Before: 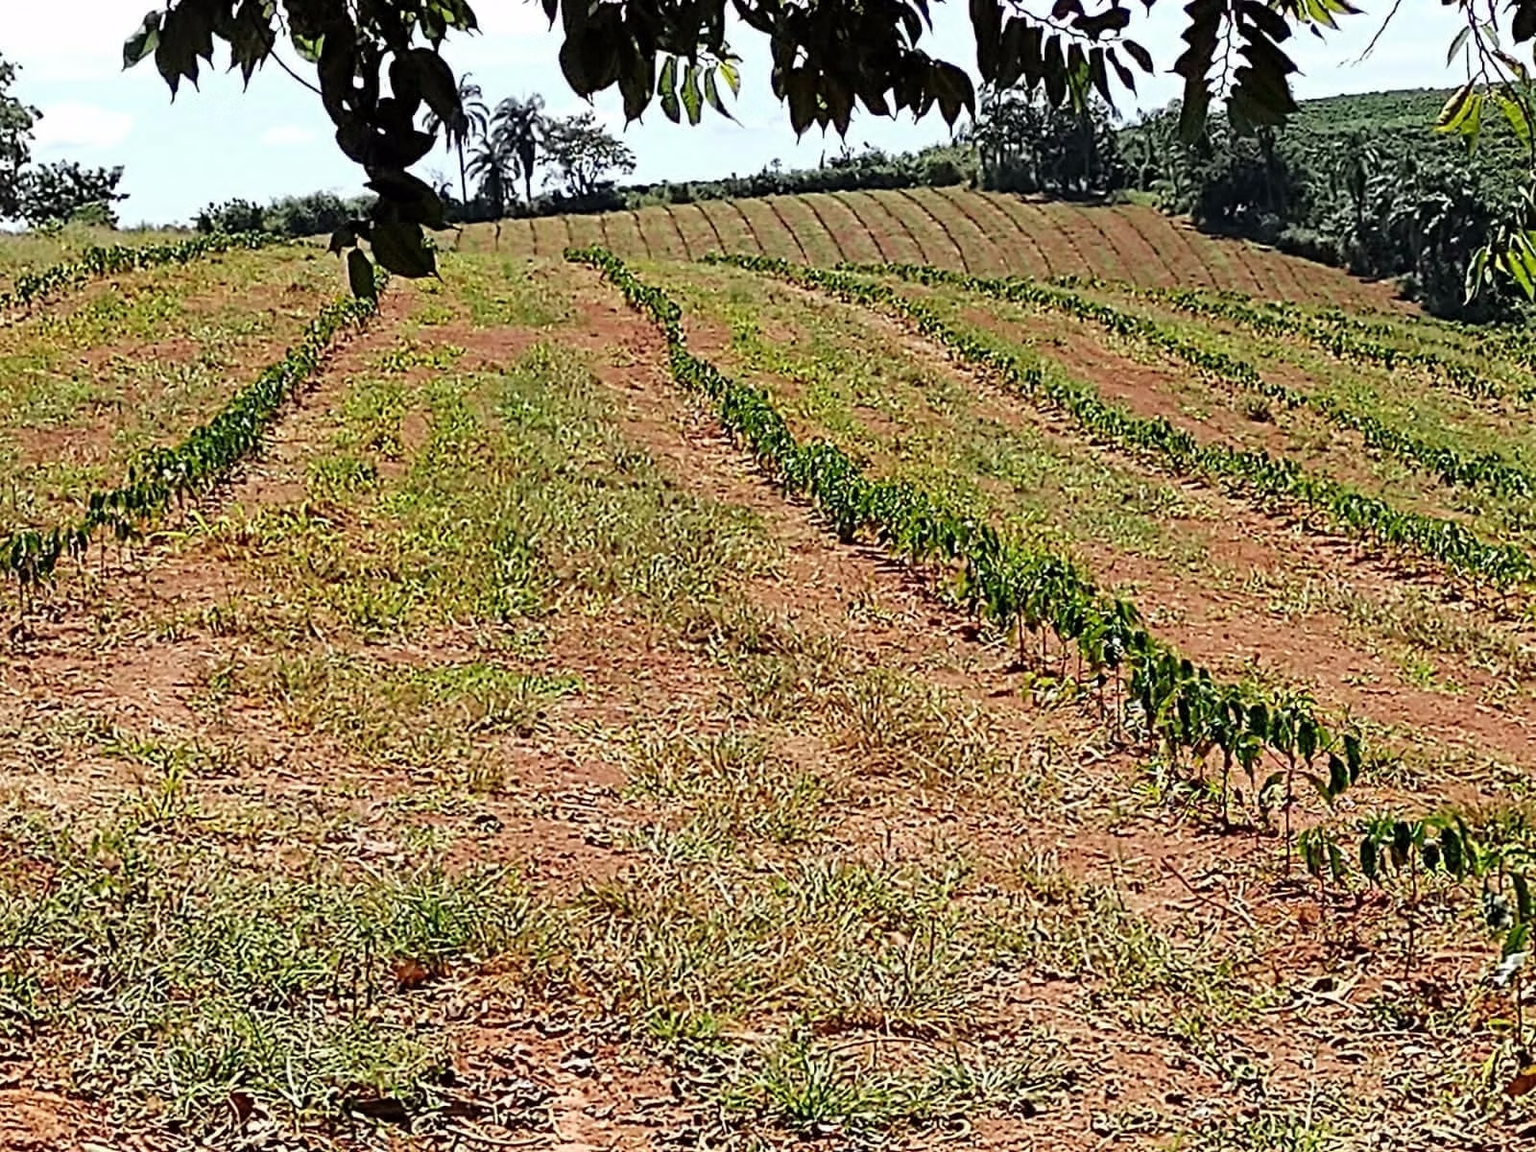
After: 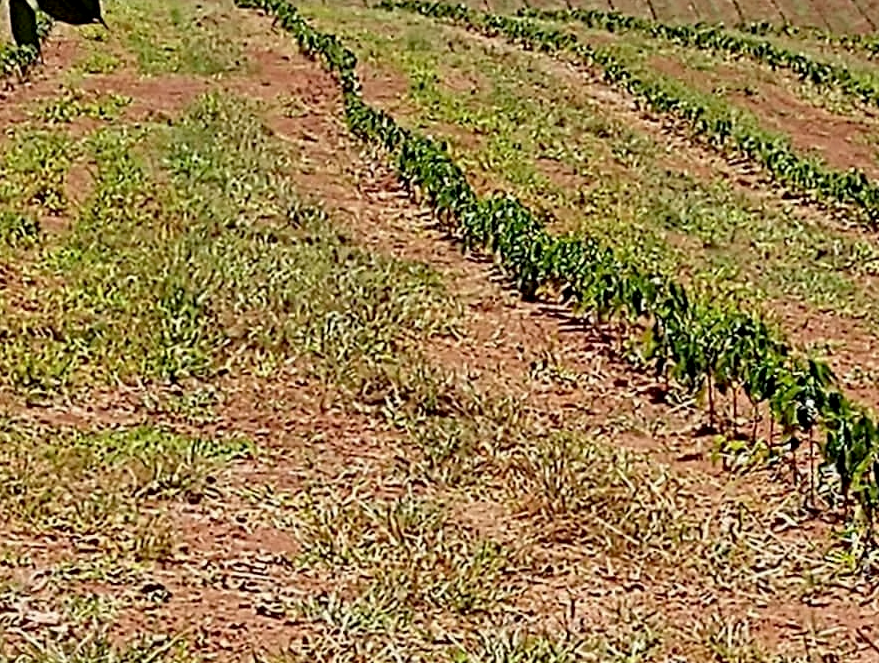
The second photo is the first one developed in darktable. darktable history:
crop and rotate: left 22.098%, top 22.15%, right 22.913%, bottom 22.53%
exposure: black level correction 0.005, exposure 0.016 EV, compensate highlight preservation false
